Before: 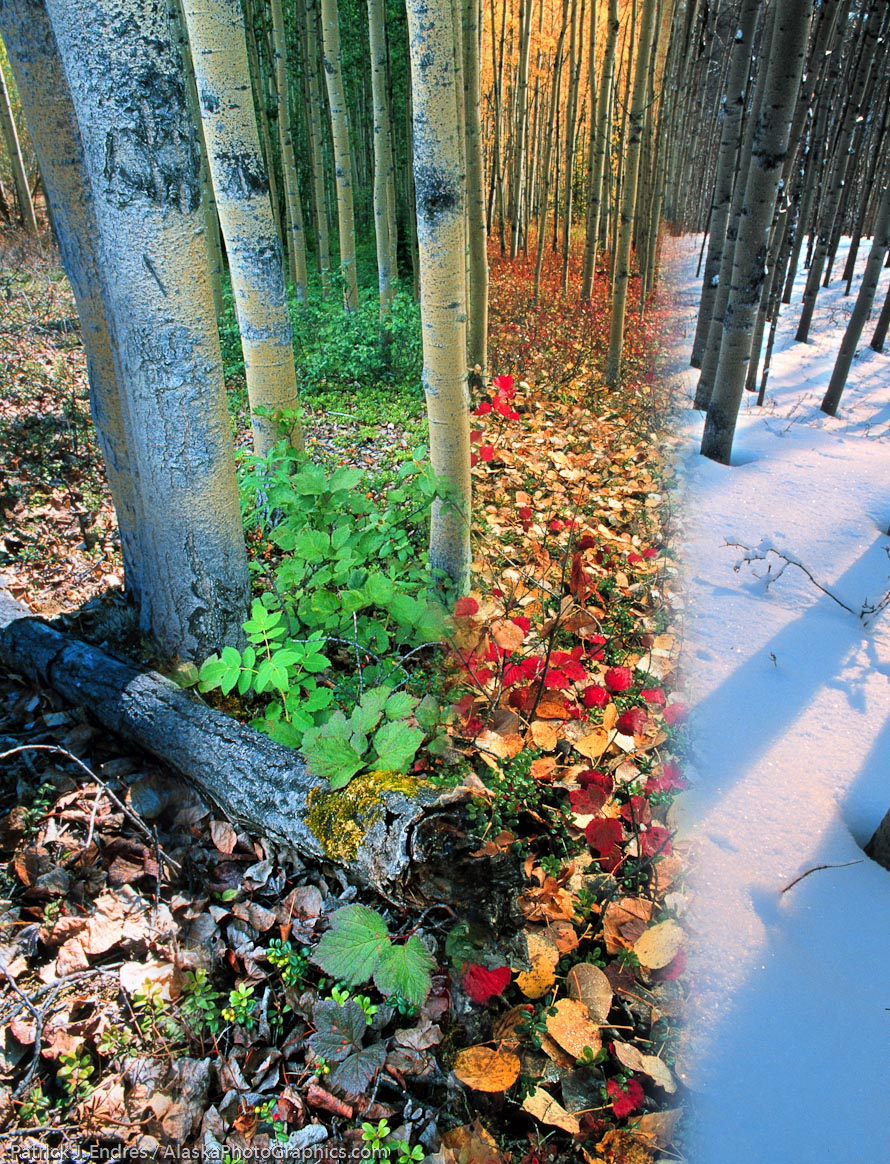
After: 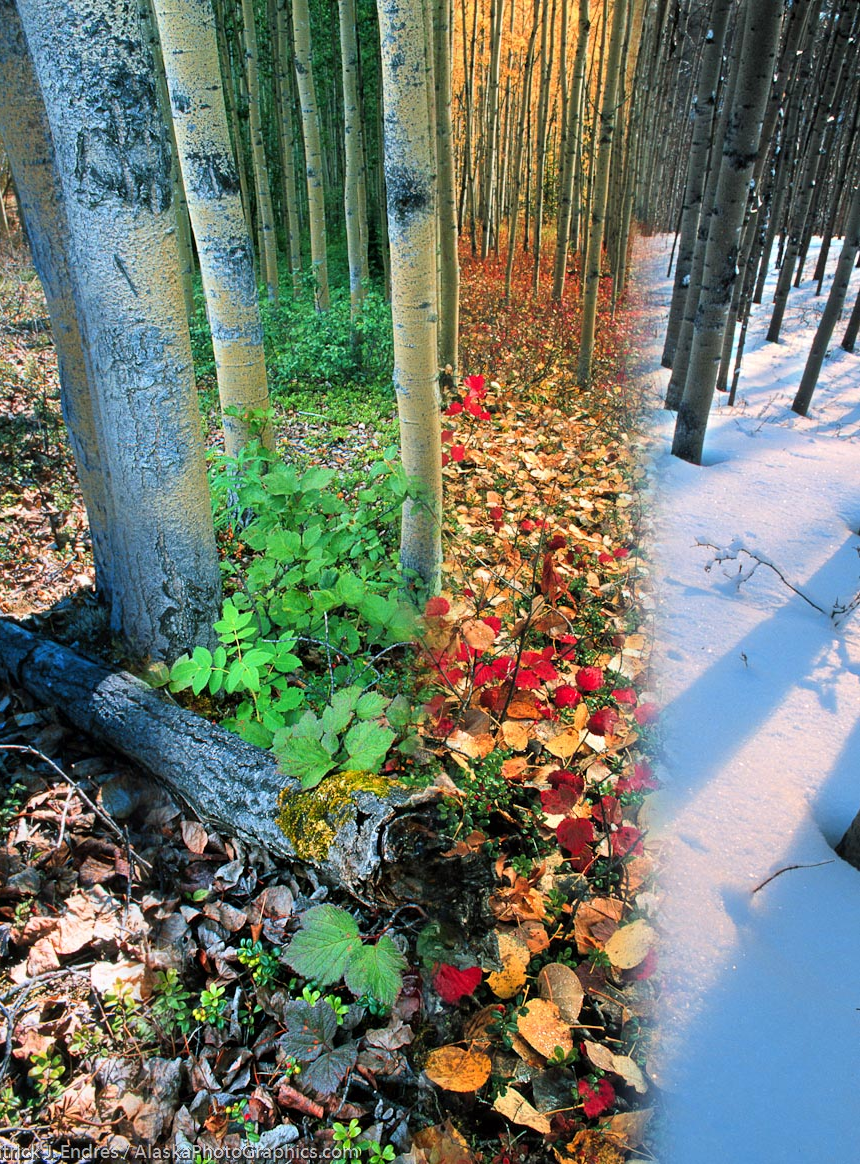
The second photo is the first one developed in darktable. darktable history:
crop and rotate: left 3.315%
